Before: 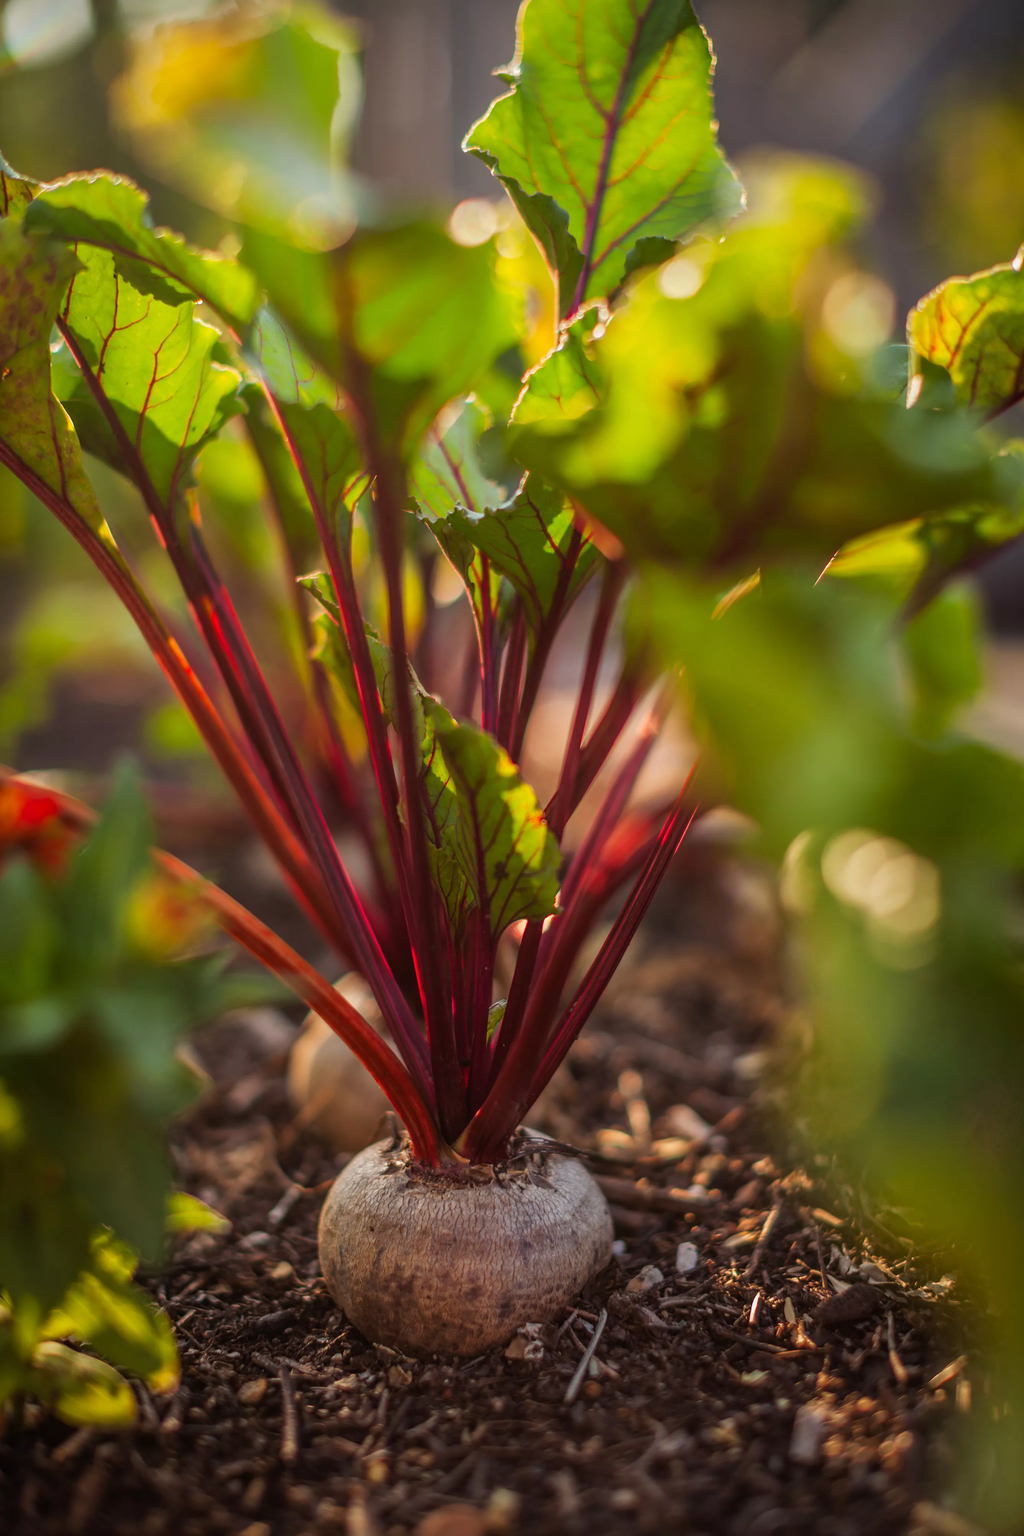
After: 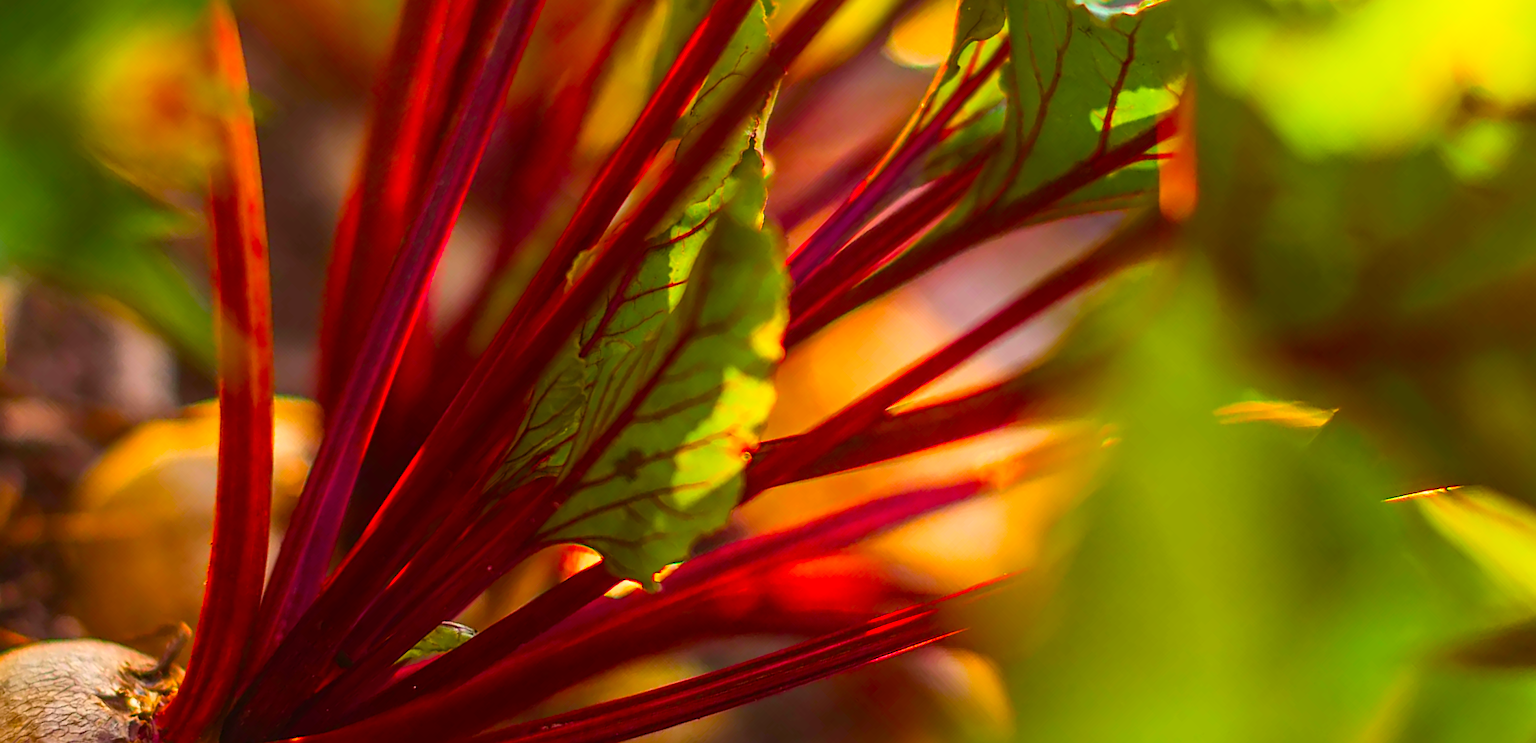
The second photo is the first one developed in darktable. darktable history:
color calibration: gray › normalize channels true, illuminant same as pipeline (D50), adaptation XYZ, x 0.347, y 0.357, temperature 5004.62 K, gamut compression 0.014
sharpen: on, module defaults
crop and rotate: angle -45.08°, top 16.294%, right 0.776%, bottom 11.622%
shadows and highlights: shadows -25.64, highlights 51, highlights color adjustment 78.1%, soften with gaussian
contrast brightness saturation: contrast 0.202, brightness 0.16, saturation 0.22
color balance rgb: linear chroma grading › global chroma 41.877%, perceptual saturation grading › global saturation 31.013%, global vibrance 9.812%
